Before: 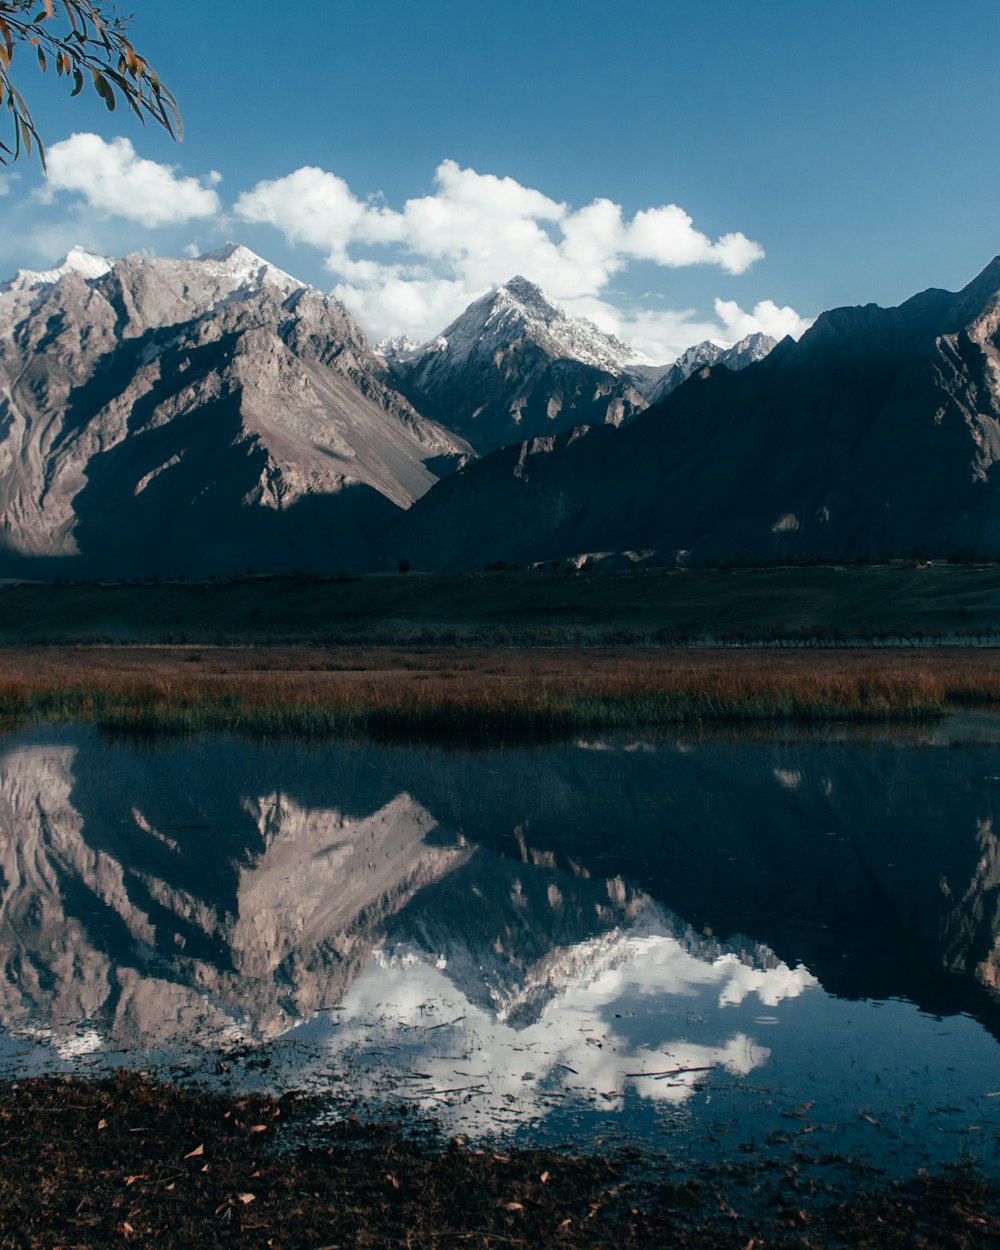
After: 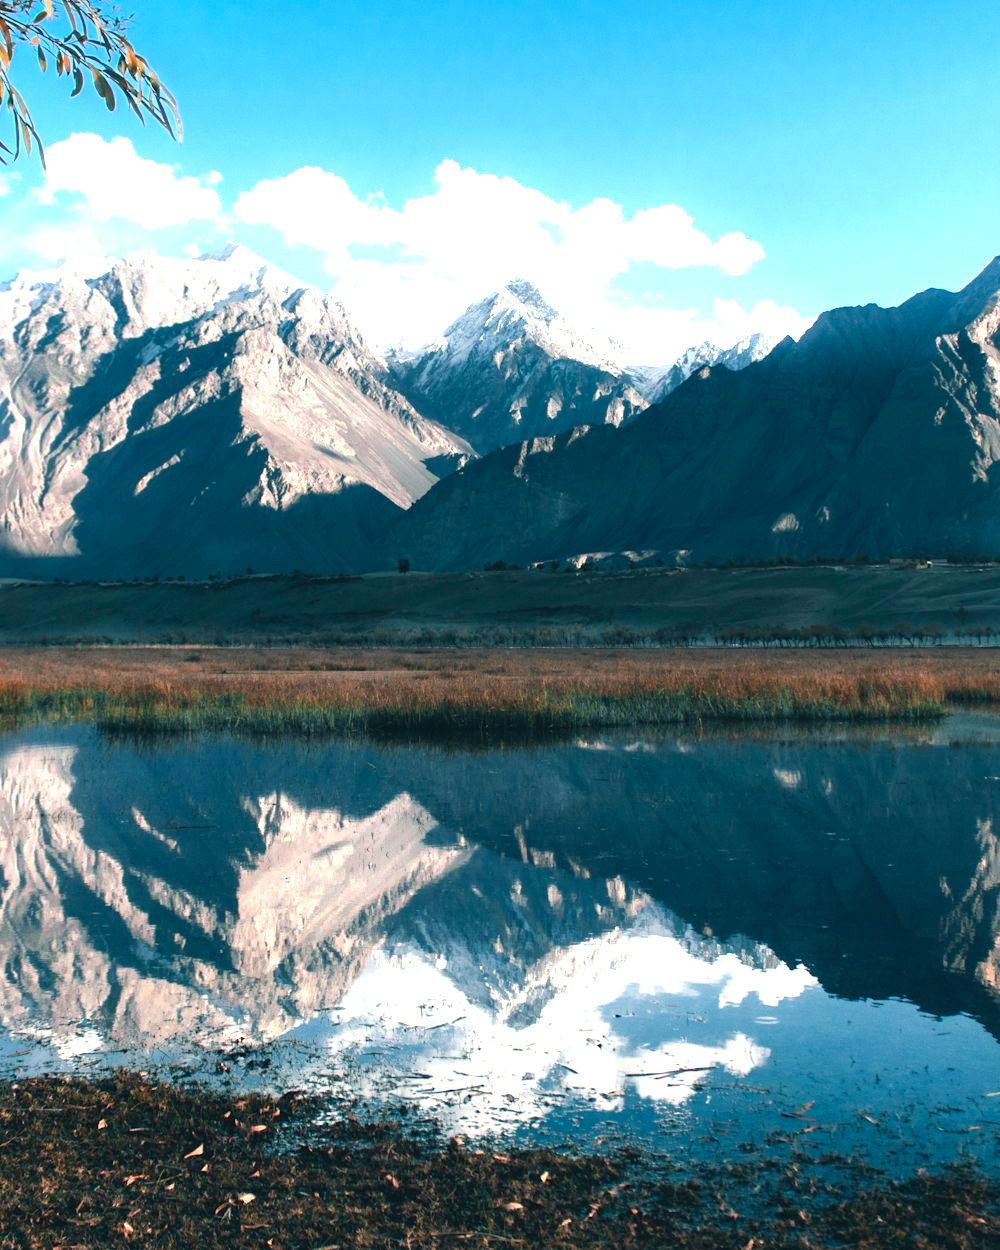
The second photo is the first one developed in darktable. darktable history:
exposure: black level correction 0, exposure 1.6 EV, compensate exposure bias true, compensate highlight preservation false
contrast brightness saturation: contrast 0.03, brightness 0.06, saturation 0.13
